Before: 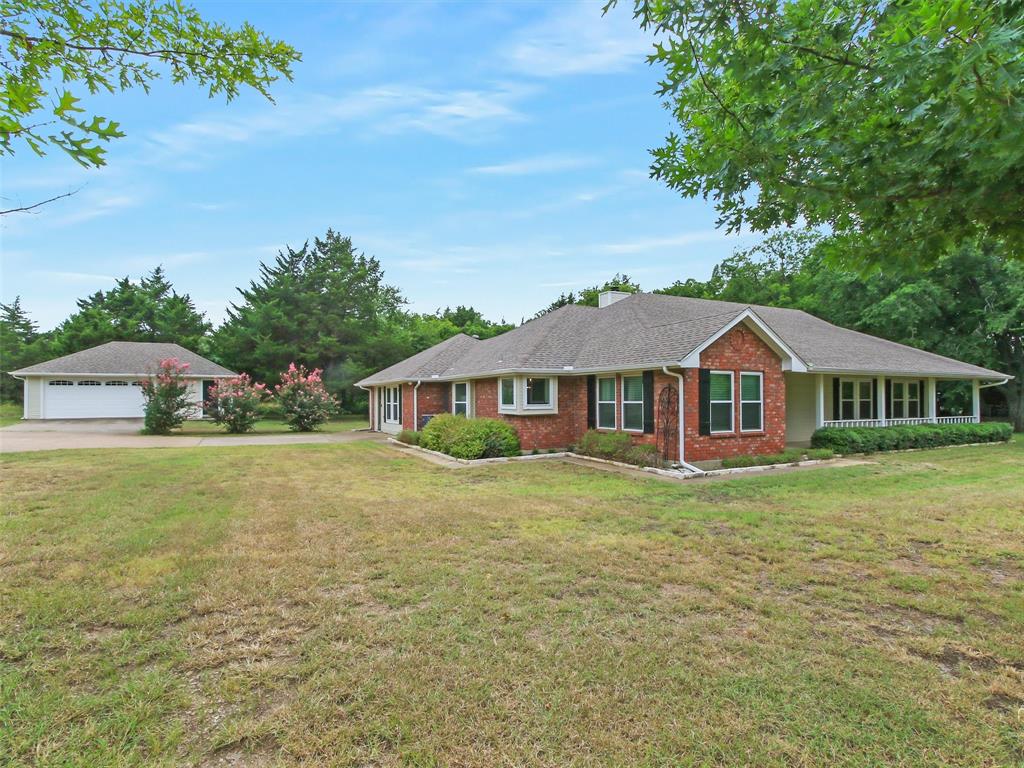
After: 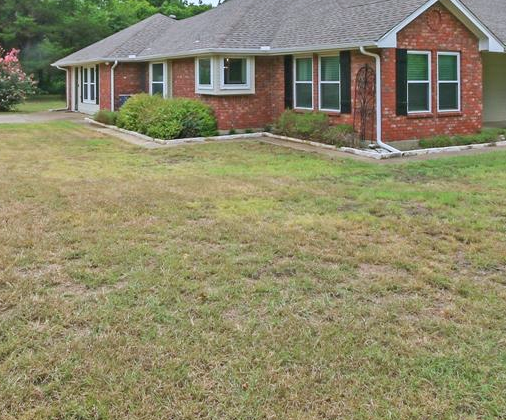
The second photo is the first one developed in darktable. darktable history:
color correction: highlights a* -0.137, highlights b* -5.91, shadows a* -0.137, shadows b* -0.137
crop: left 29.672%, top 41.786%, right 20.851%, bottom 3.487%
